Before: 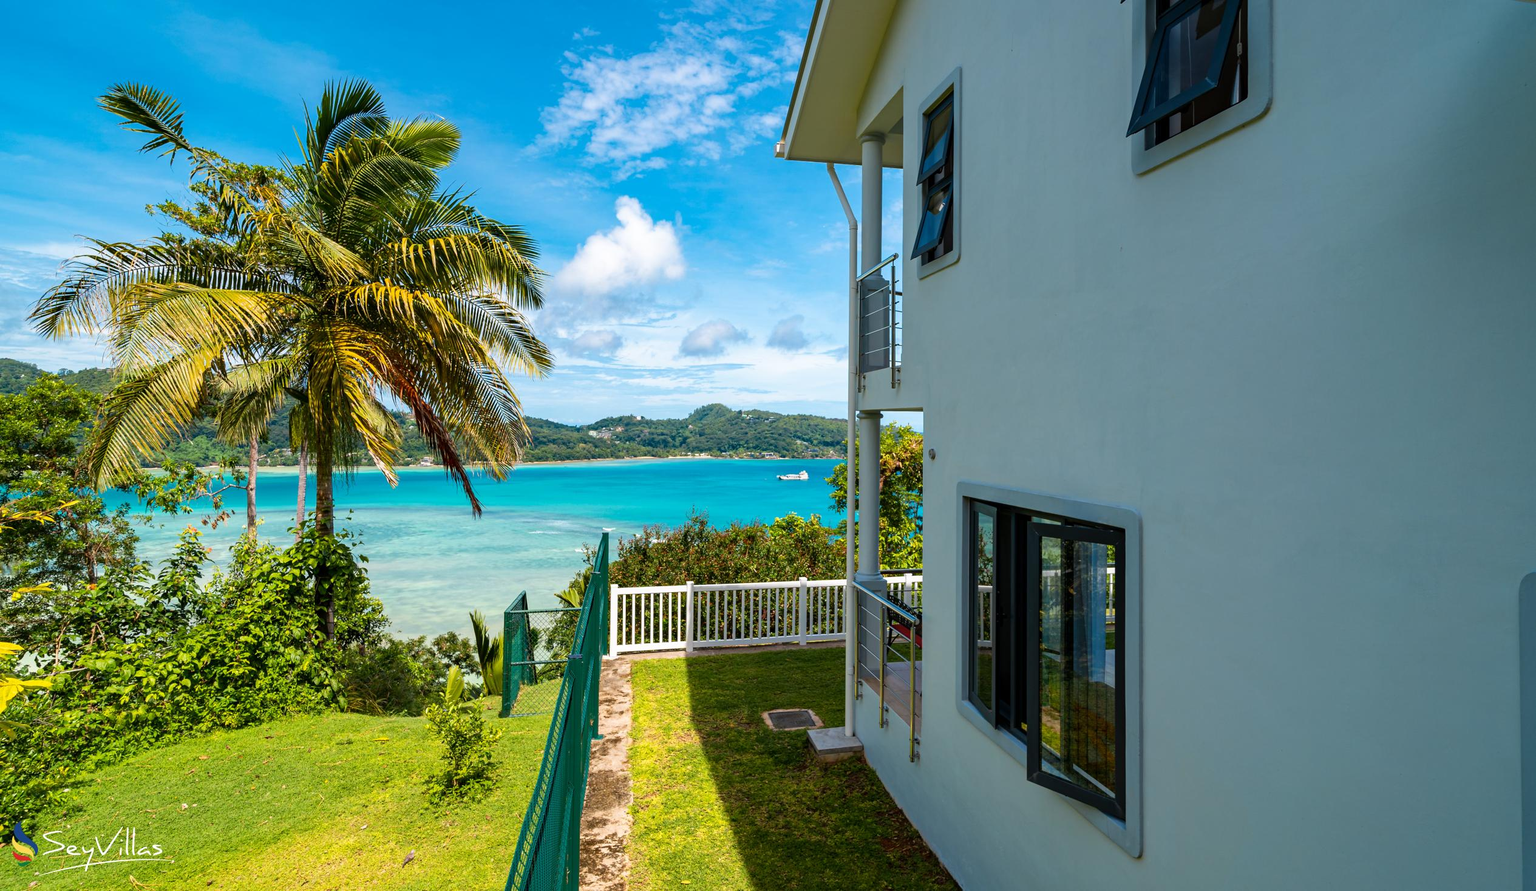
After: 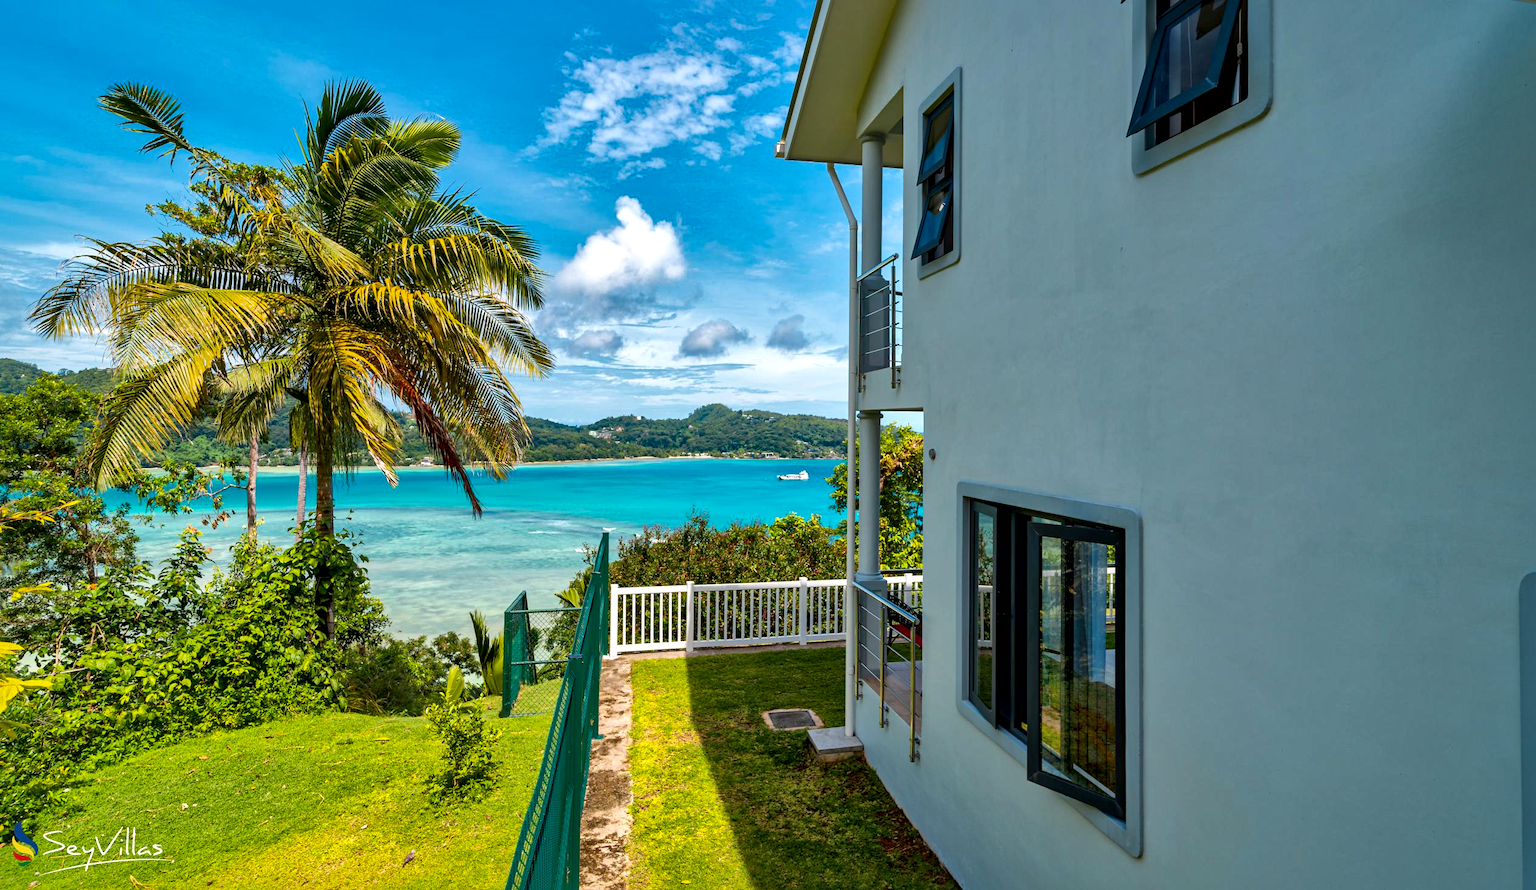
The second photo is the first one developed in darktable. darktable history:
local contrast: mode bilateral grid, contrast 20, coarseness 51, detail 171%, midtone range 0.2
color balance rgb: perceptual saturation grading › global saturation 8.906%
shadows and highlights: on, module defaults
